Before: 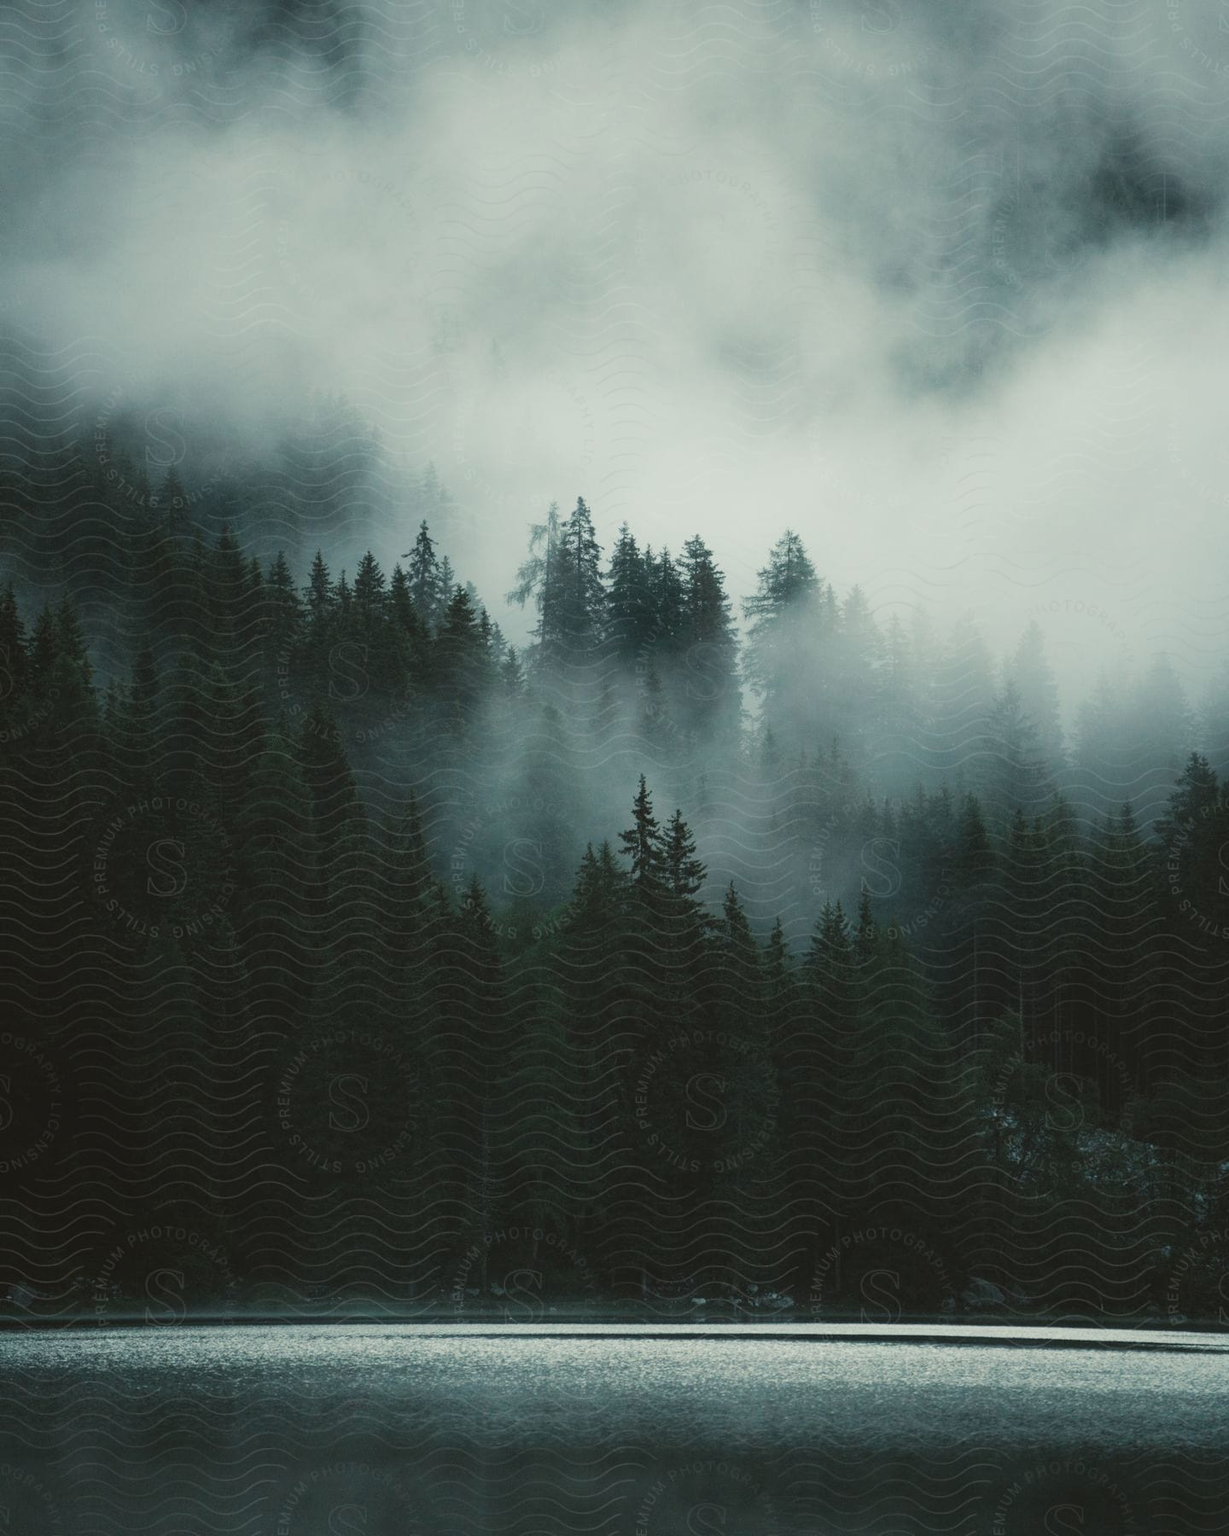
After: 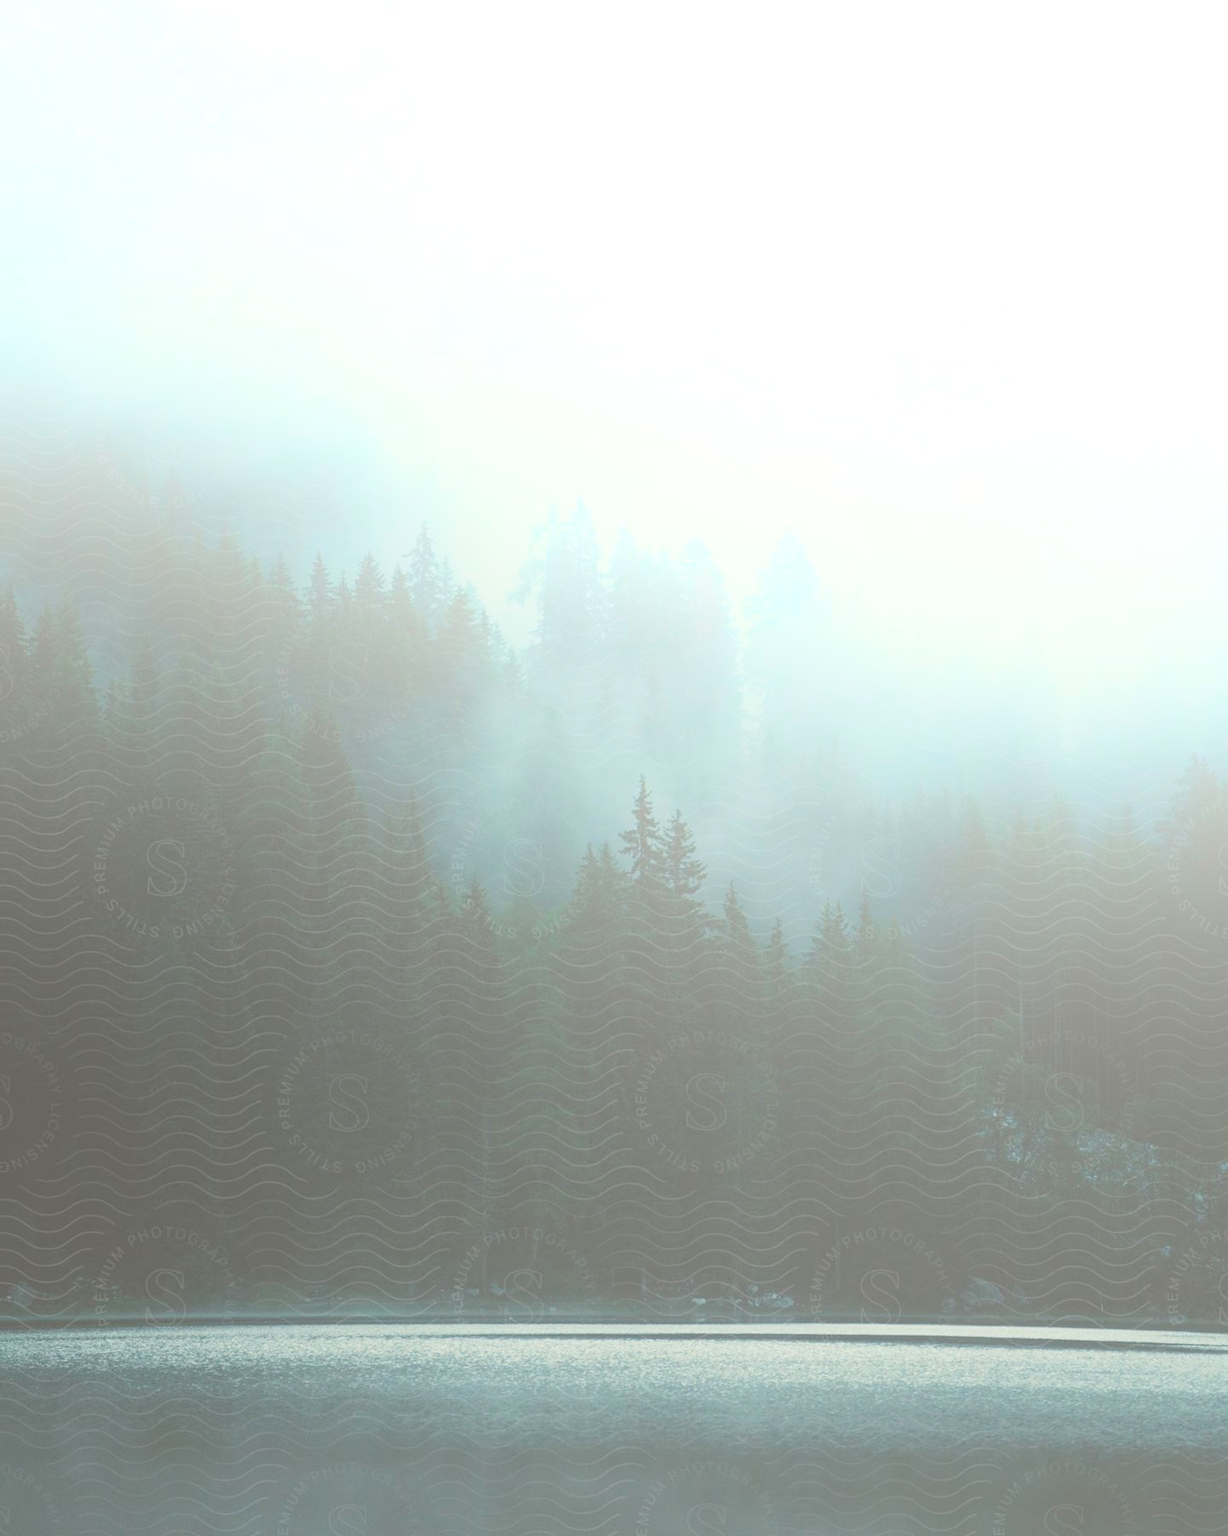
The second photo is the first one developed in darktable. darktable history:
bloom: size 85%, threshold 5%, strength 85%
white balance: red 1, blue 1
